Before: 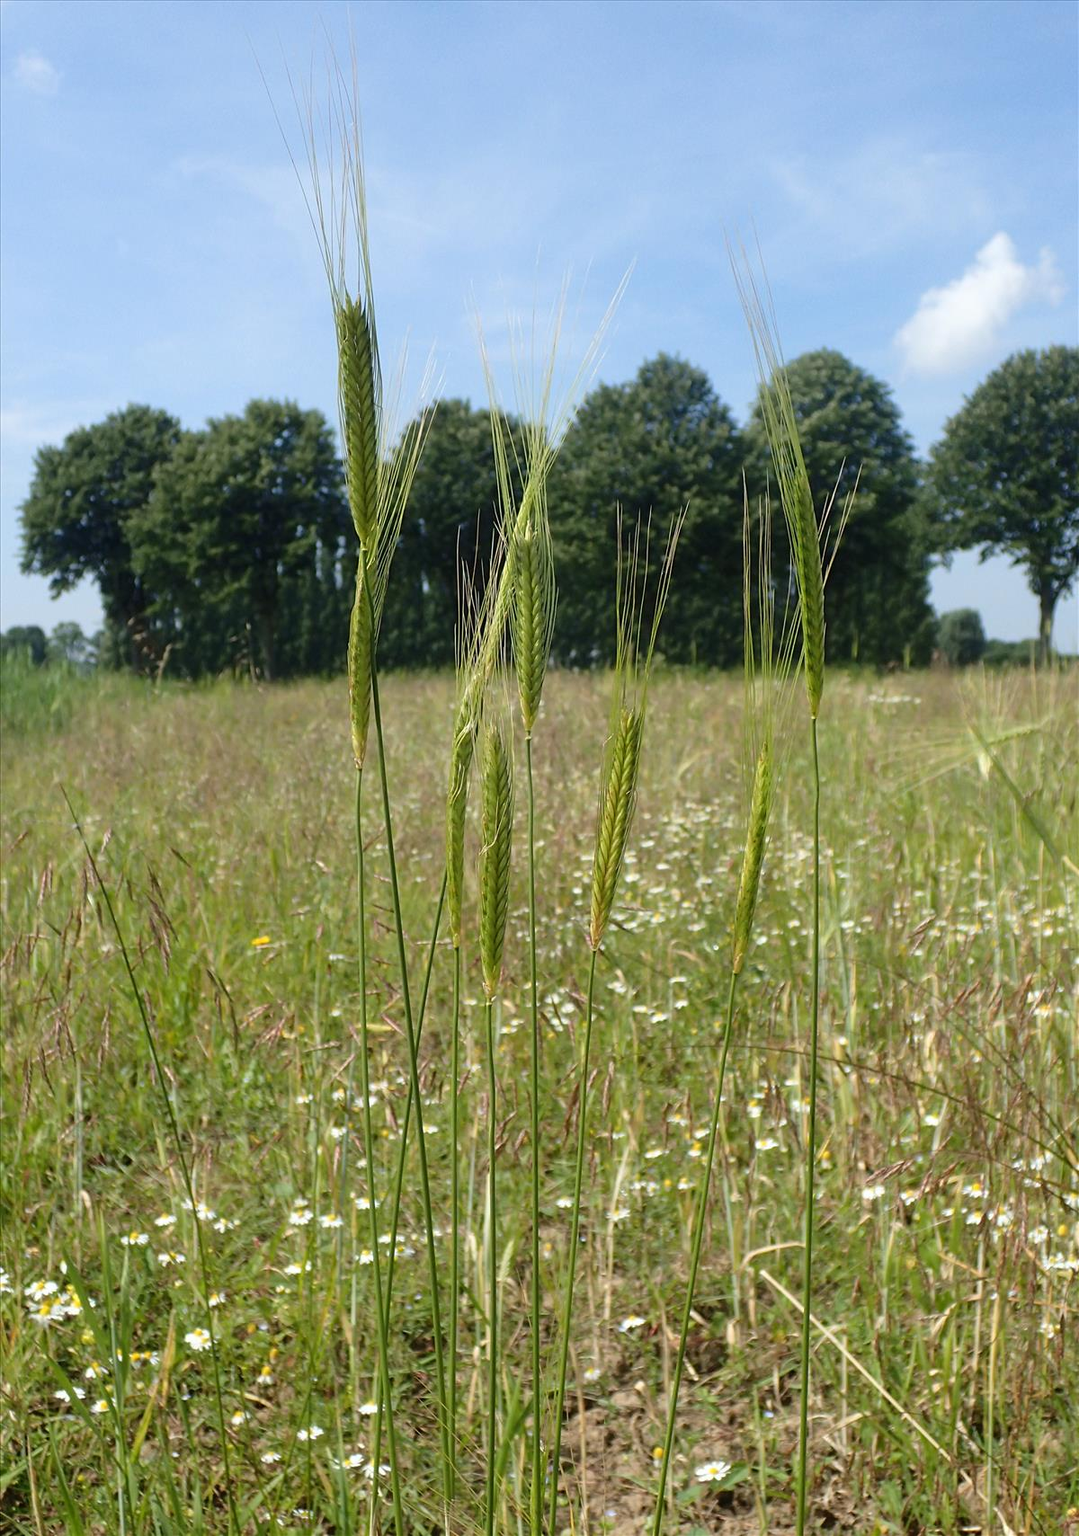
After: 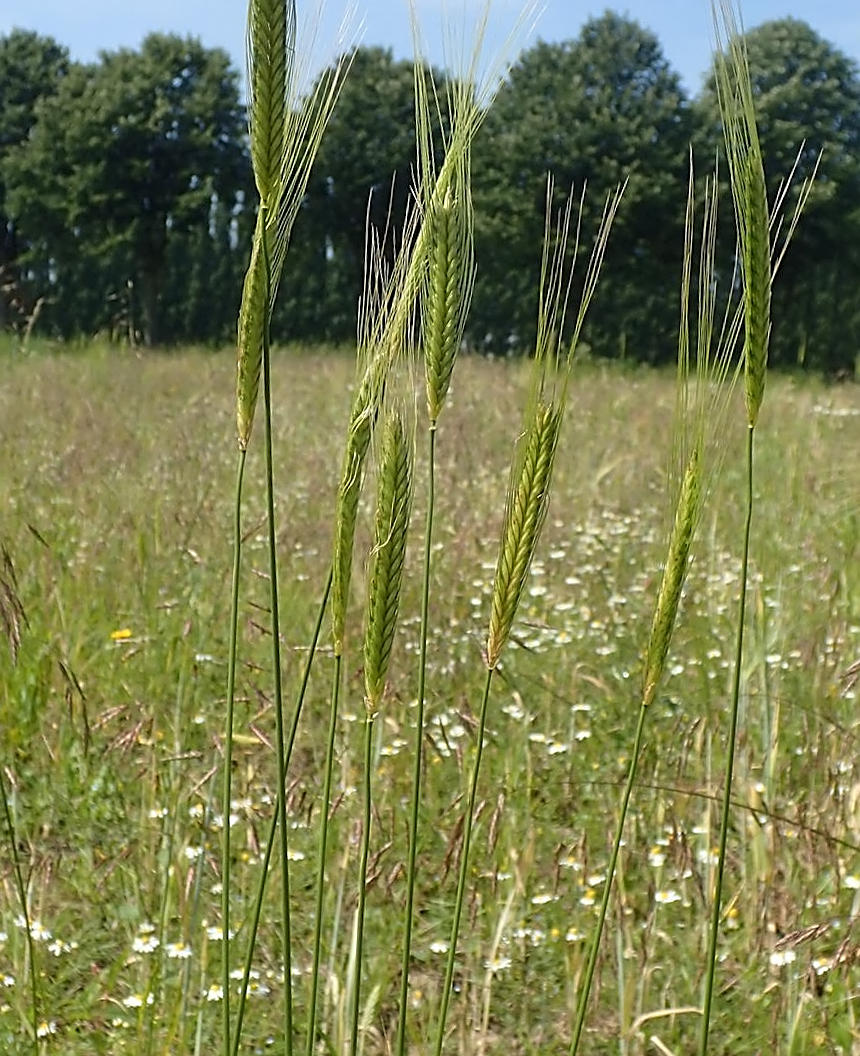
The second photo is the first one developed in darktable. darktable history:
crop and rotate: angle -3.74°, left 9.797%, top 20.504%, right 11.982%, bottom 12.086%
contrast equalizer: octaves 7, y [[0.5 ×4, 0.524, 0.59], [0.5 ×6], [0.5 ×6], [0, 0, 0, 0.01, 0.045, 0.012], [0, 0, 0, 0.044, 0.195, 0.131]]
sharpen: on, module defaults
